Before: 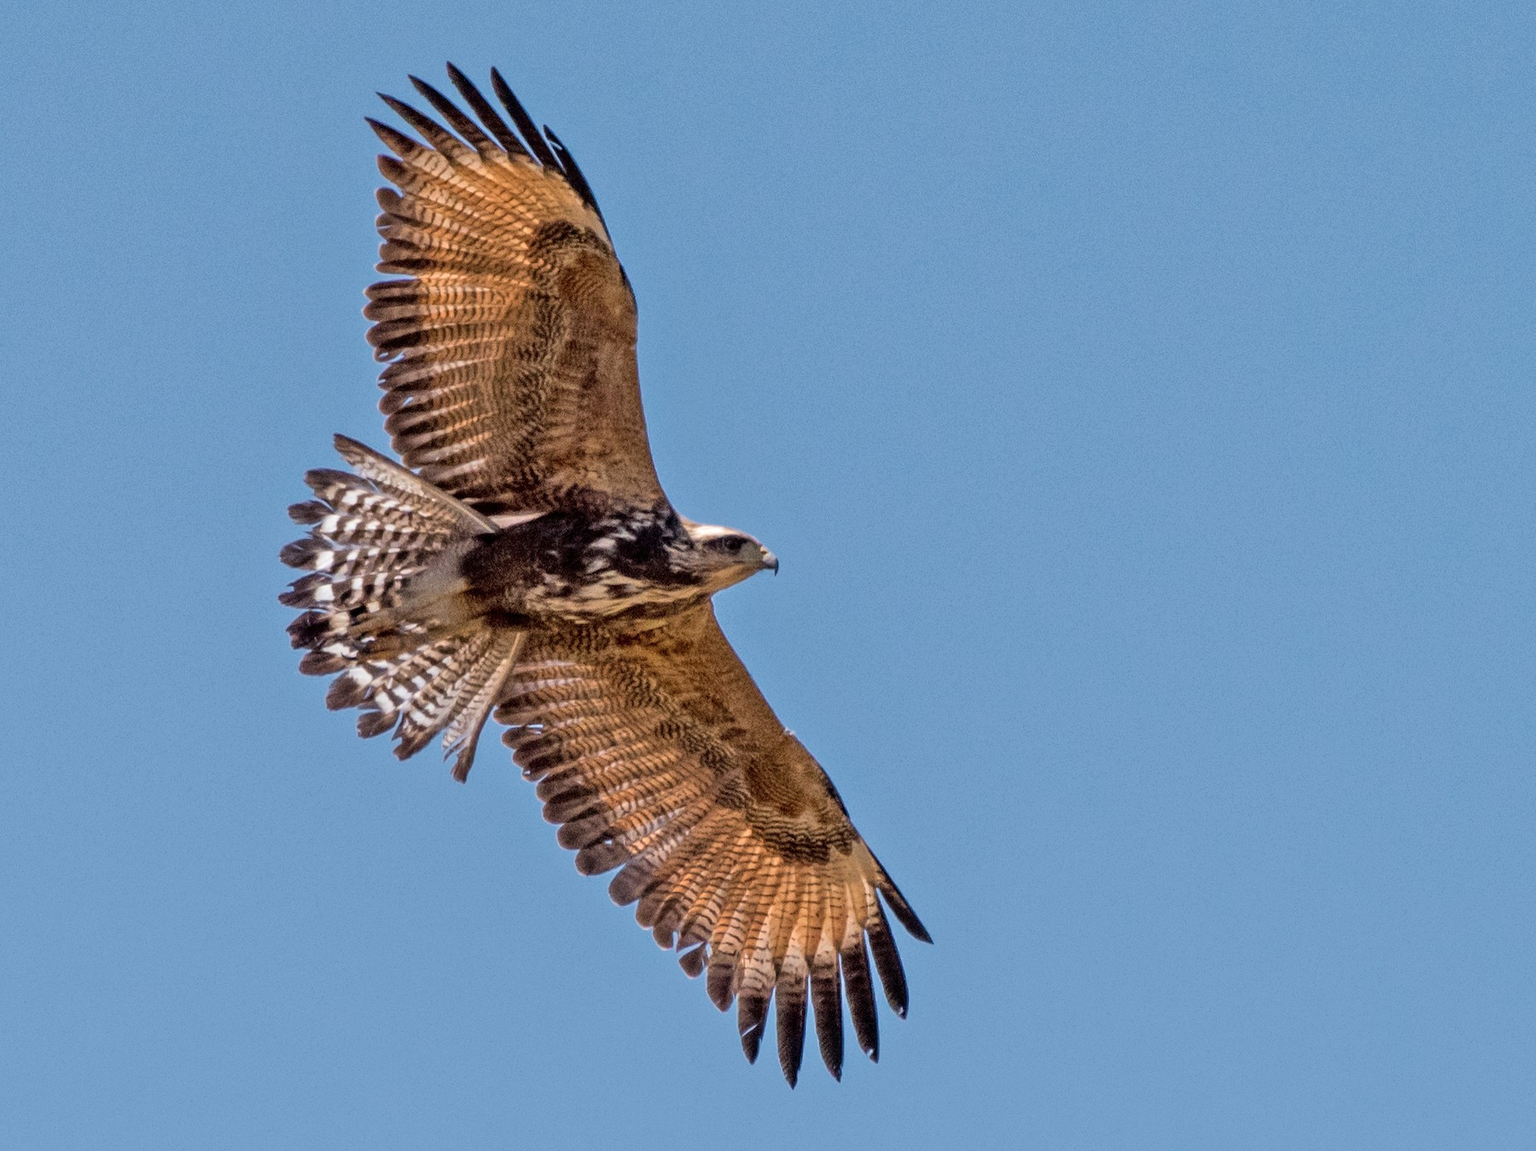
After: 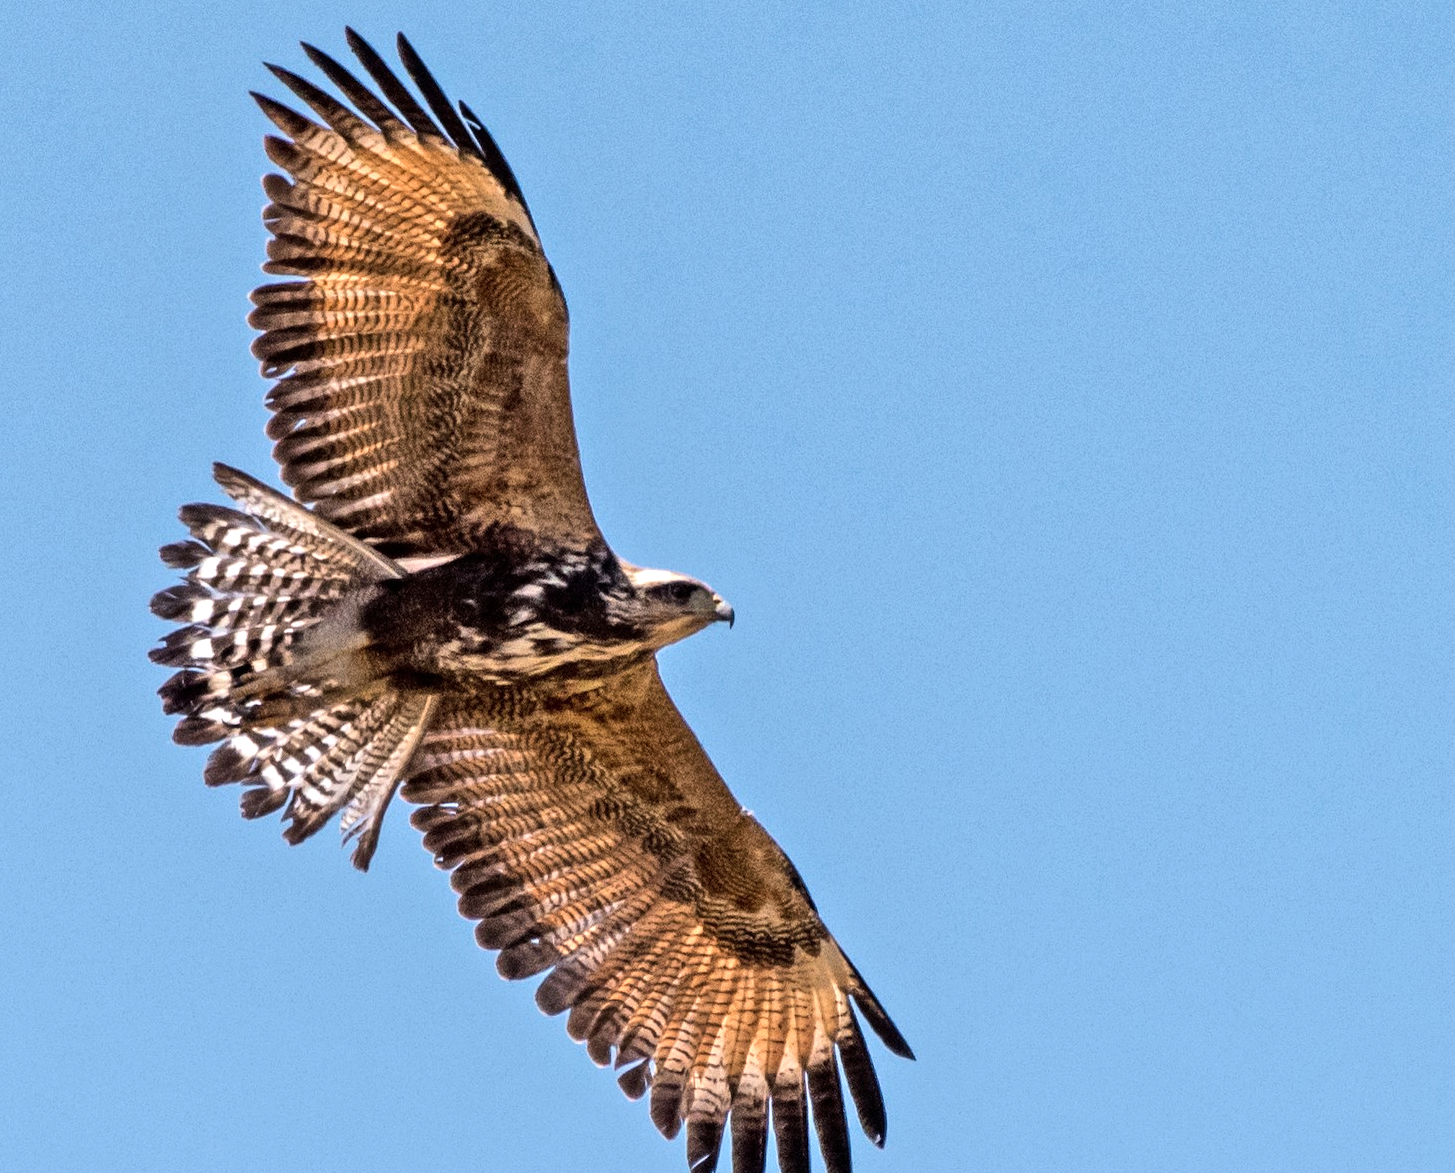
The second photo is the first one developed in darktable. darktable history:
tone equalizer: -8 EV -0.75 EV, -7 EV -0.7 EV, -6 EV -0.6 EV, -5 EV -0.4 EV, -3 EV 0.4 EV, -2 EV 0.6 EV, -1 EV 0.7 EV, +0 EV 0.75 EV, edges refinement/feathering 500, mask exposure compensation -1.57 EV, preserve details no
crop: left 9.929%, top 3.475%, right 9.188%, bottom 9.529%
